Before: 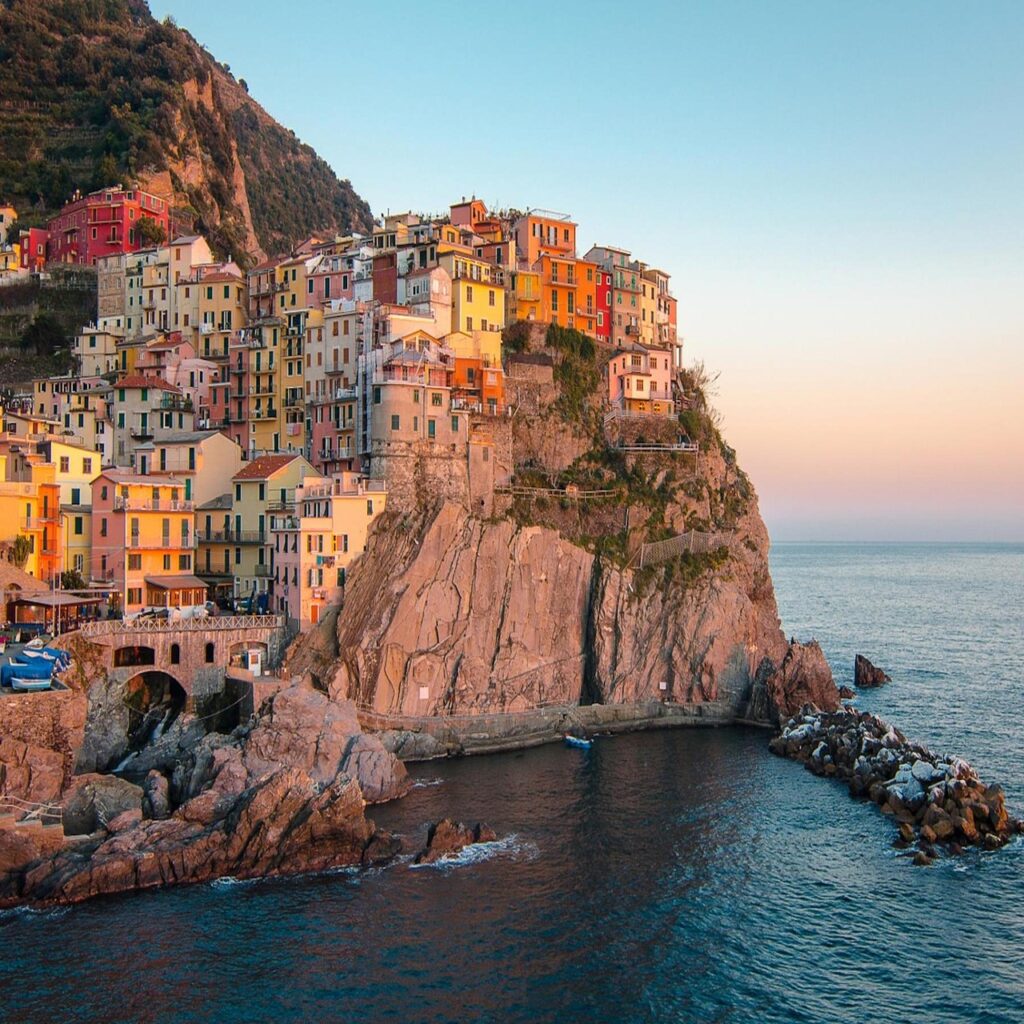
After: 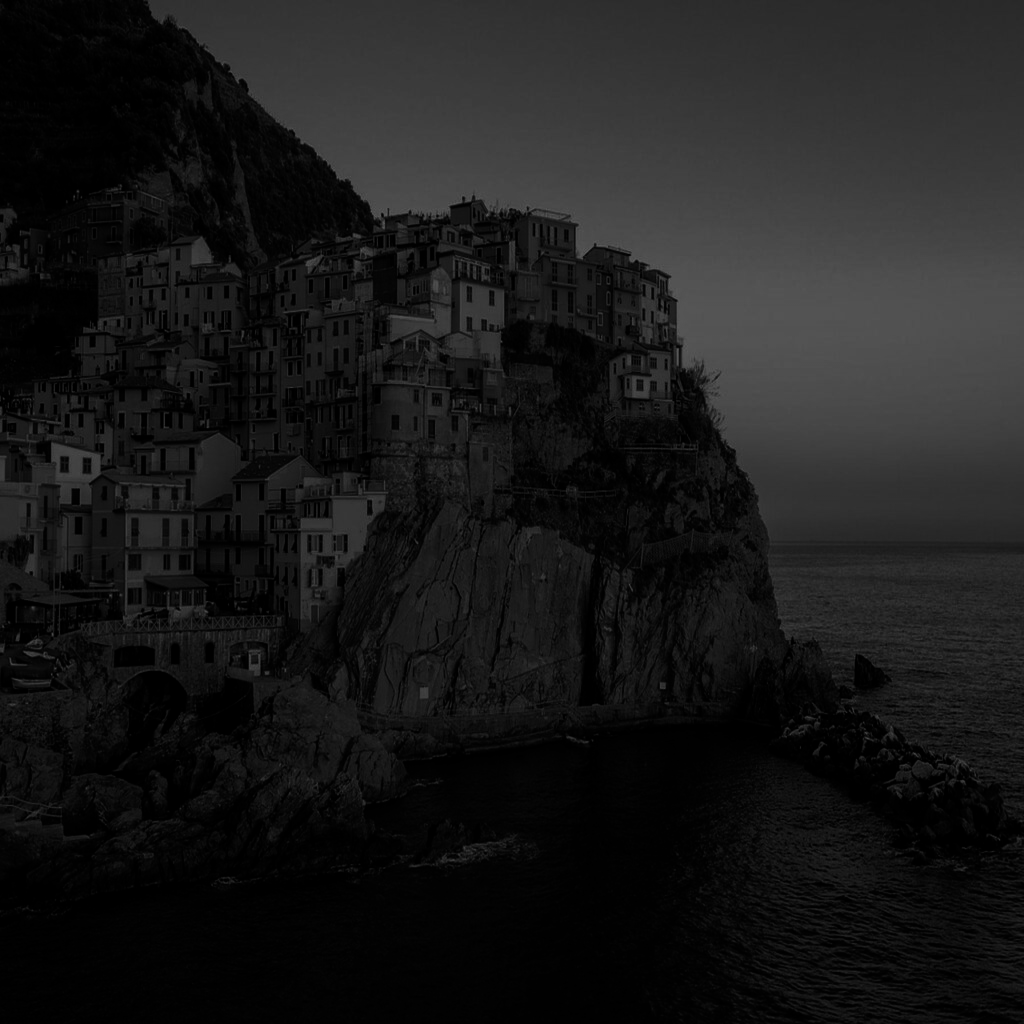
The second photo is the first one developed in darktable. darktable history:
contrast brightness saturation: contrast 0.02, brightness -1, saturation -1
exposure: black level correction -0.036, exposure -0.497 EV
